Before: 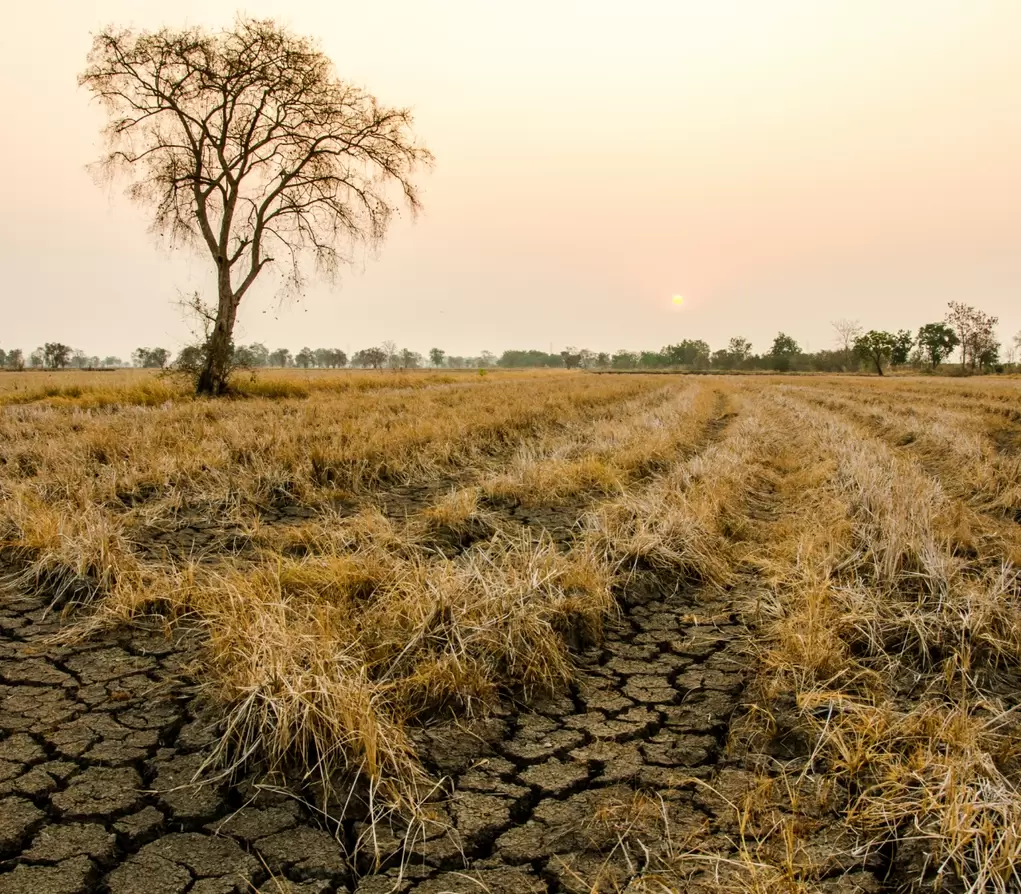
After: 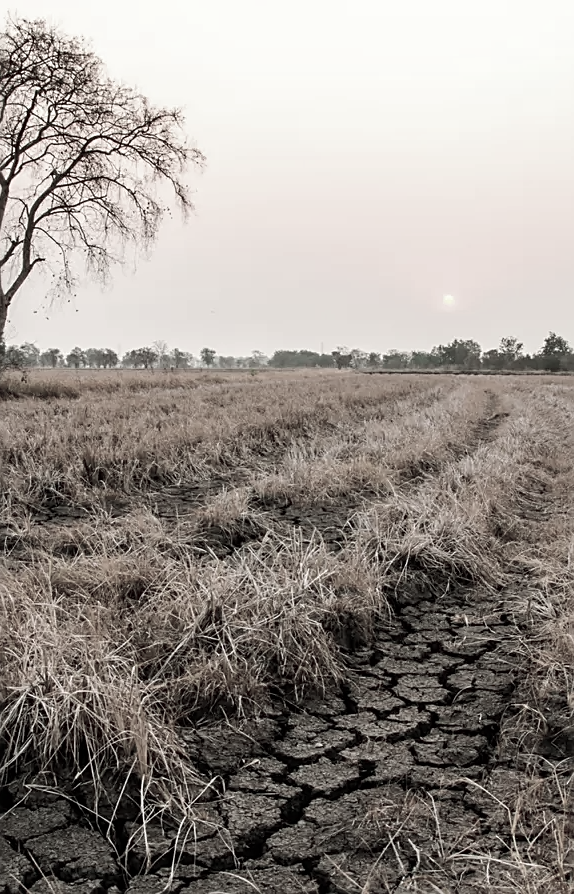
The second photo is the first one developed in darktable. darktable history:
sharpen: on, module defaults
contrast brightness saturation: contrast 0.04, saturation 0.16
crop and rotate: left 22.516%, right 21.234%
color contrast: green-magenta contrast 0.3, blue-yellow contrast 0.15
